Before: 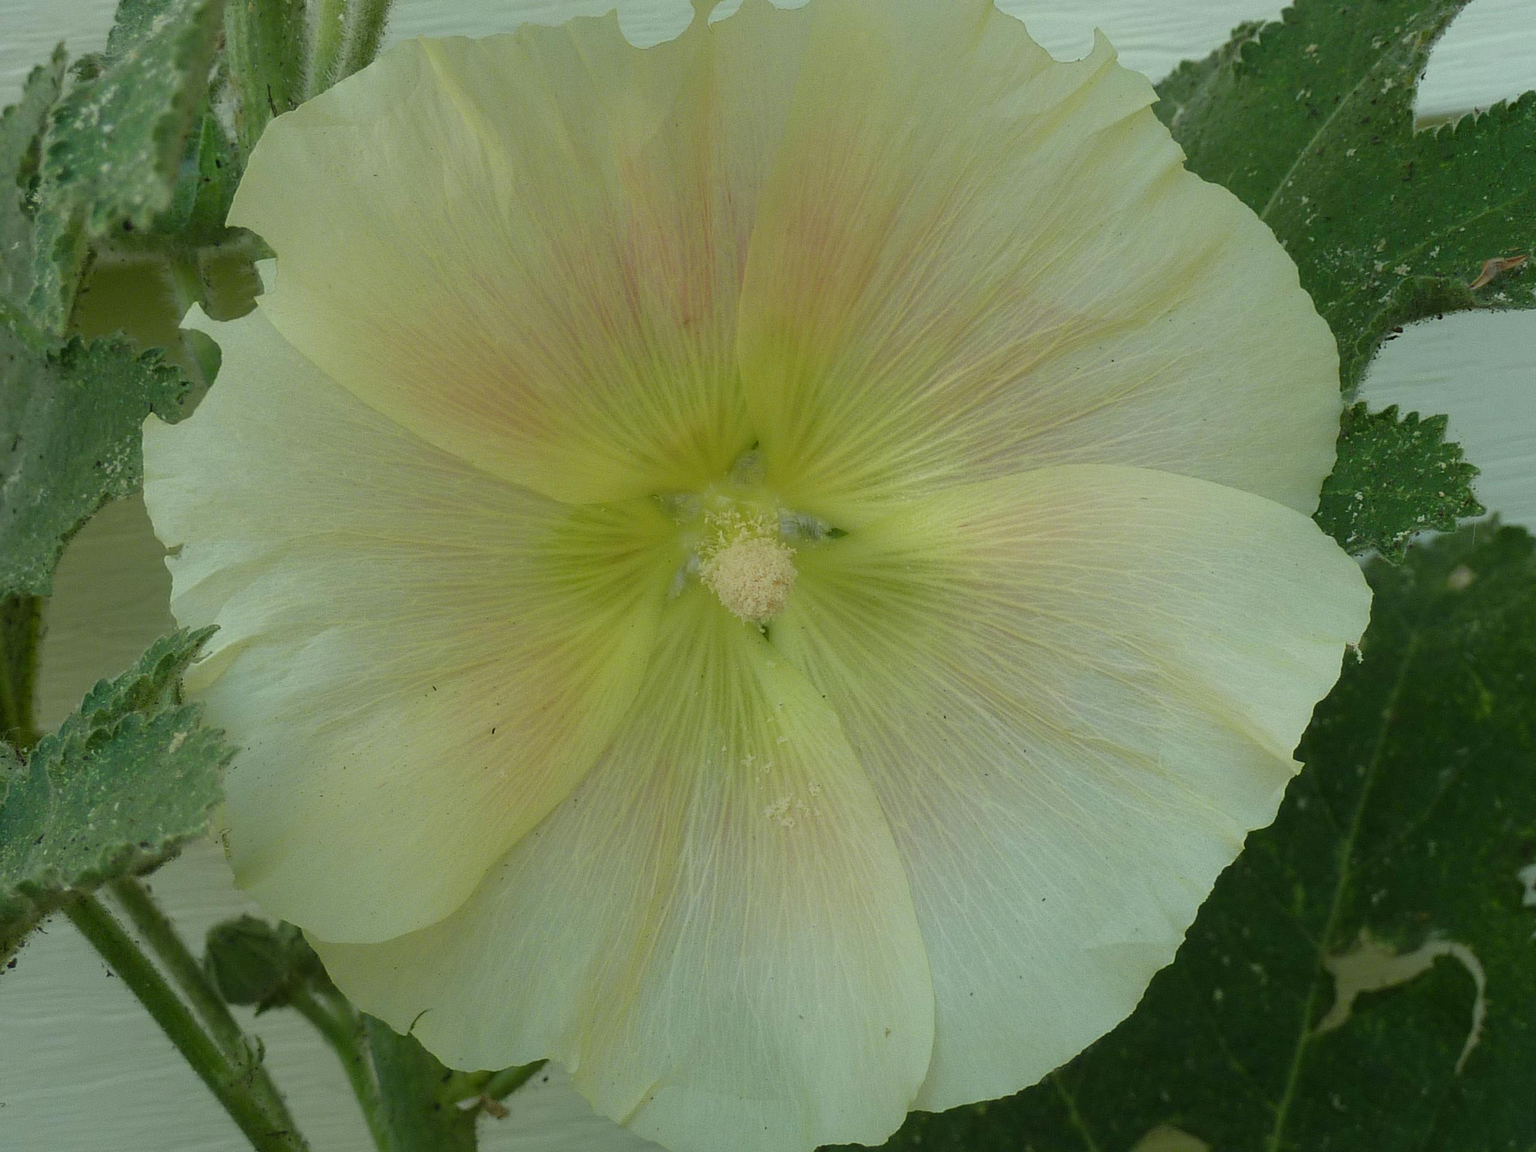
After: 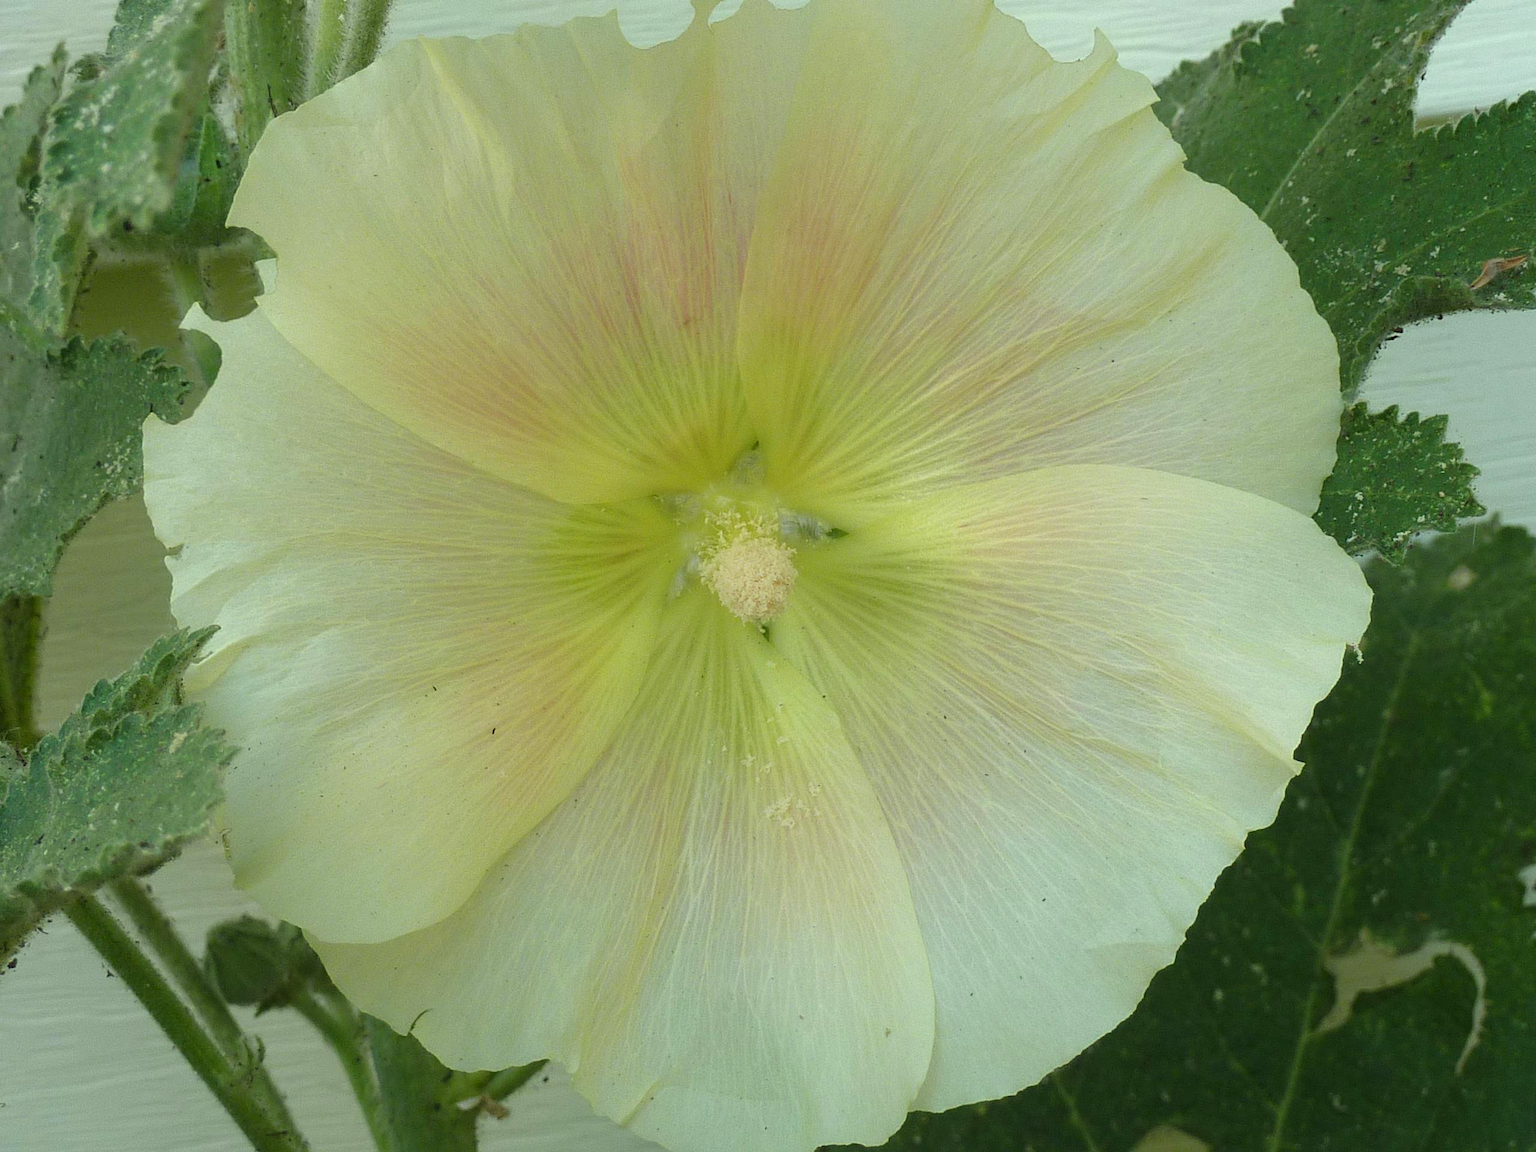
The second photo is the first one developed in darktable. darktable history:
exposure: black level correction 0, exposure 0.5 EV, compensate exposure bias true, compensate highlight preservation false
white balance: emerald 1
